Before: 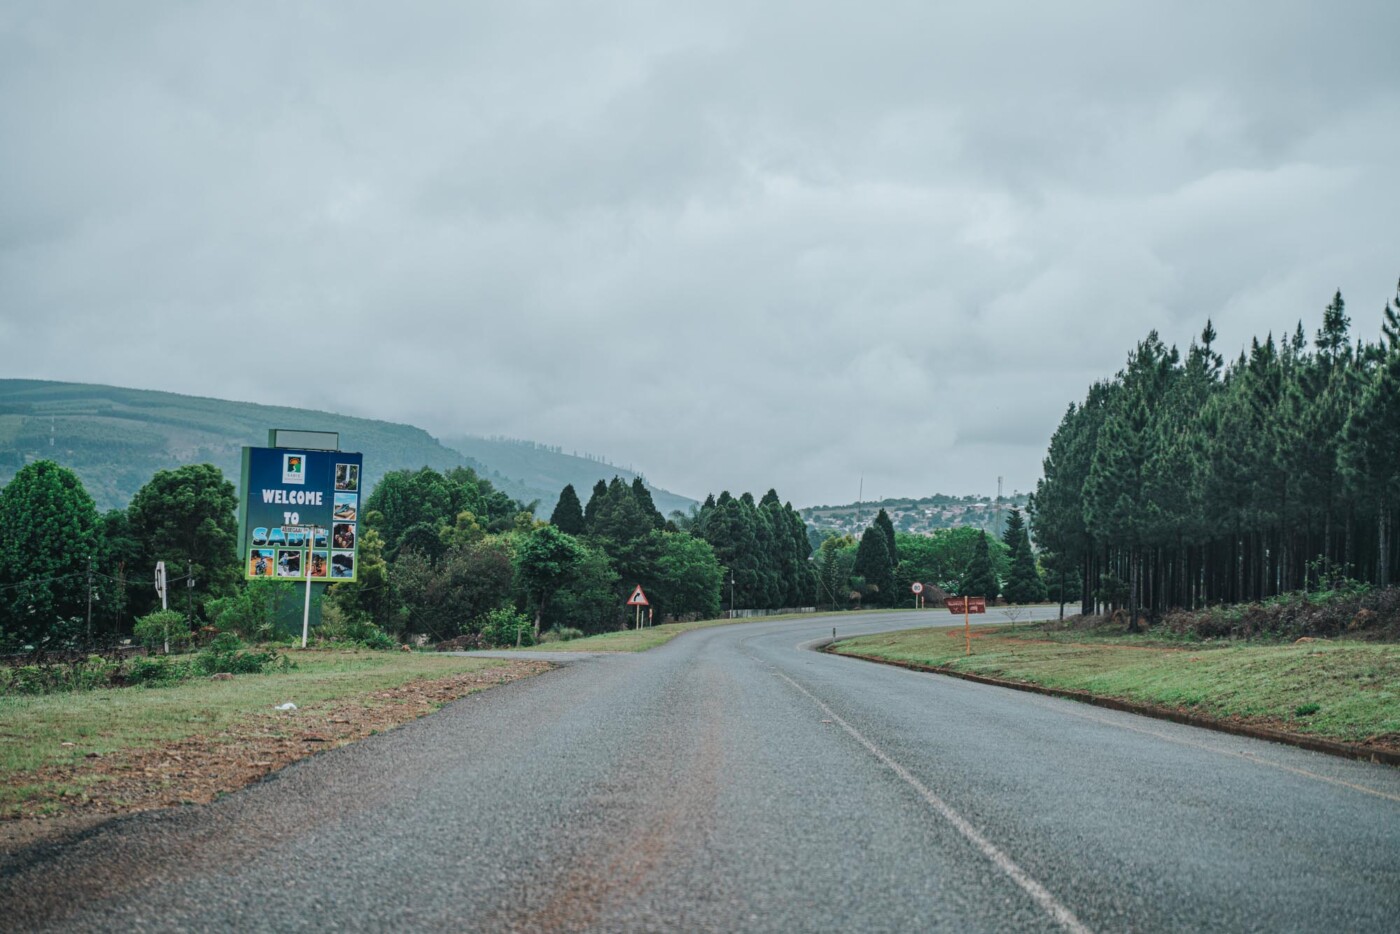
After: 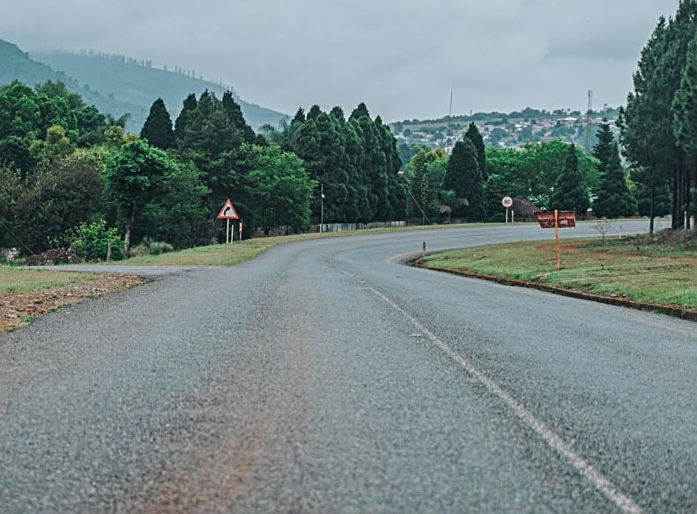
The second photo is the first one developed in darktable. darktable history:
crop: left 29.356%, top 41.425%, right 20.837%, bottom 3.497%
sharpen: on, module defaults
color balance rgb: highlights gain › chroma 0.12%, highlights gain › hue 330.89°, perceptual saturation grading › global saturation 12.121%
